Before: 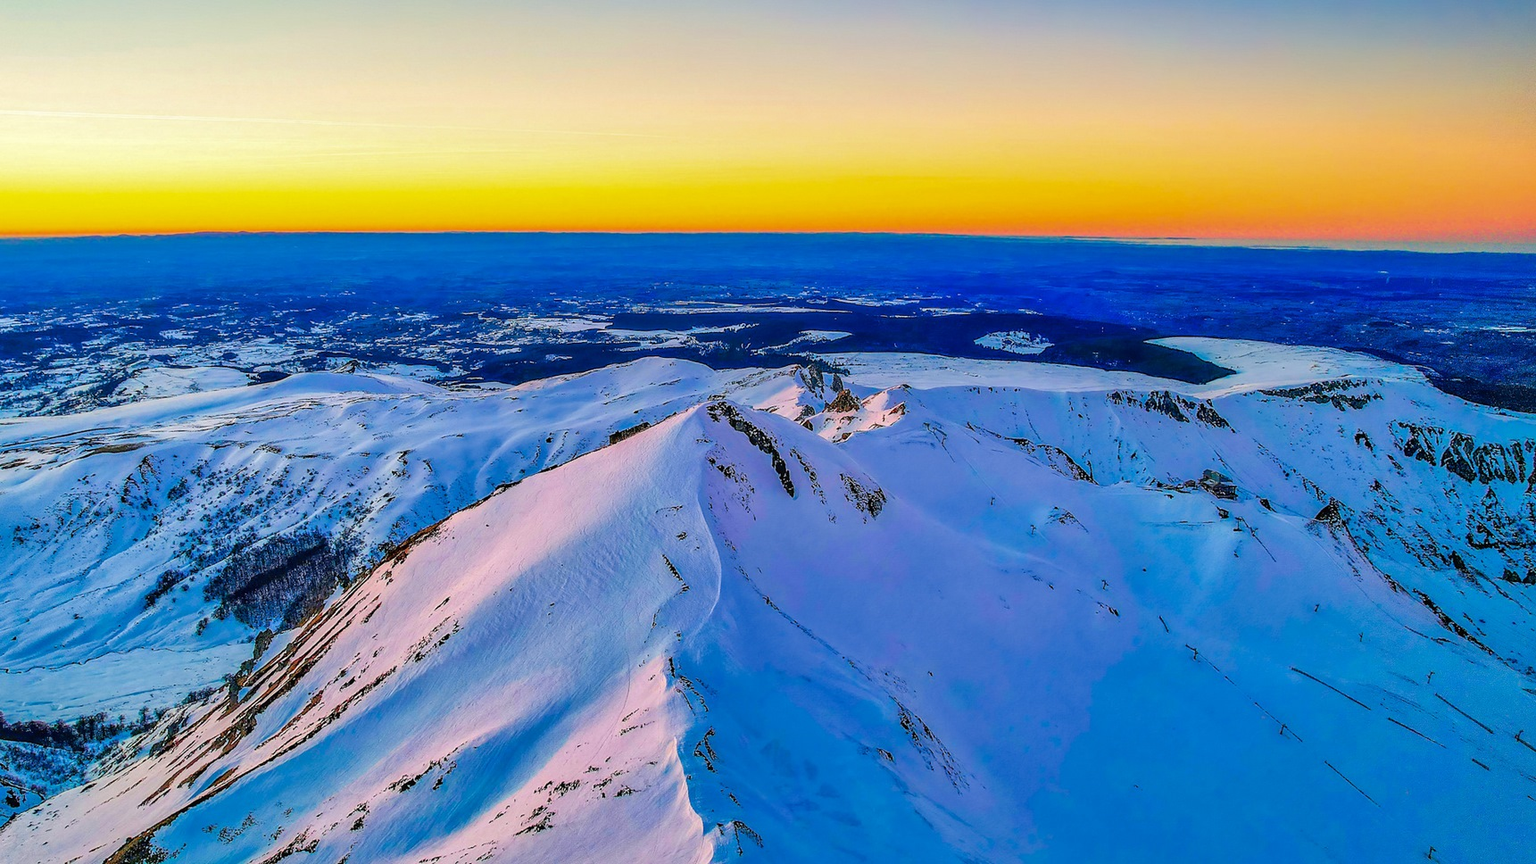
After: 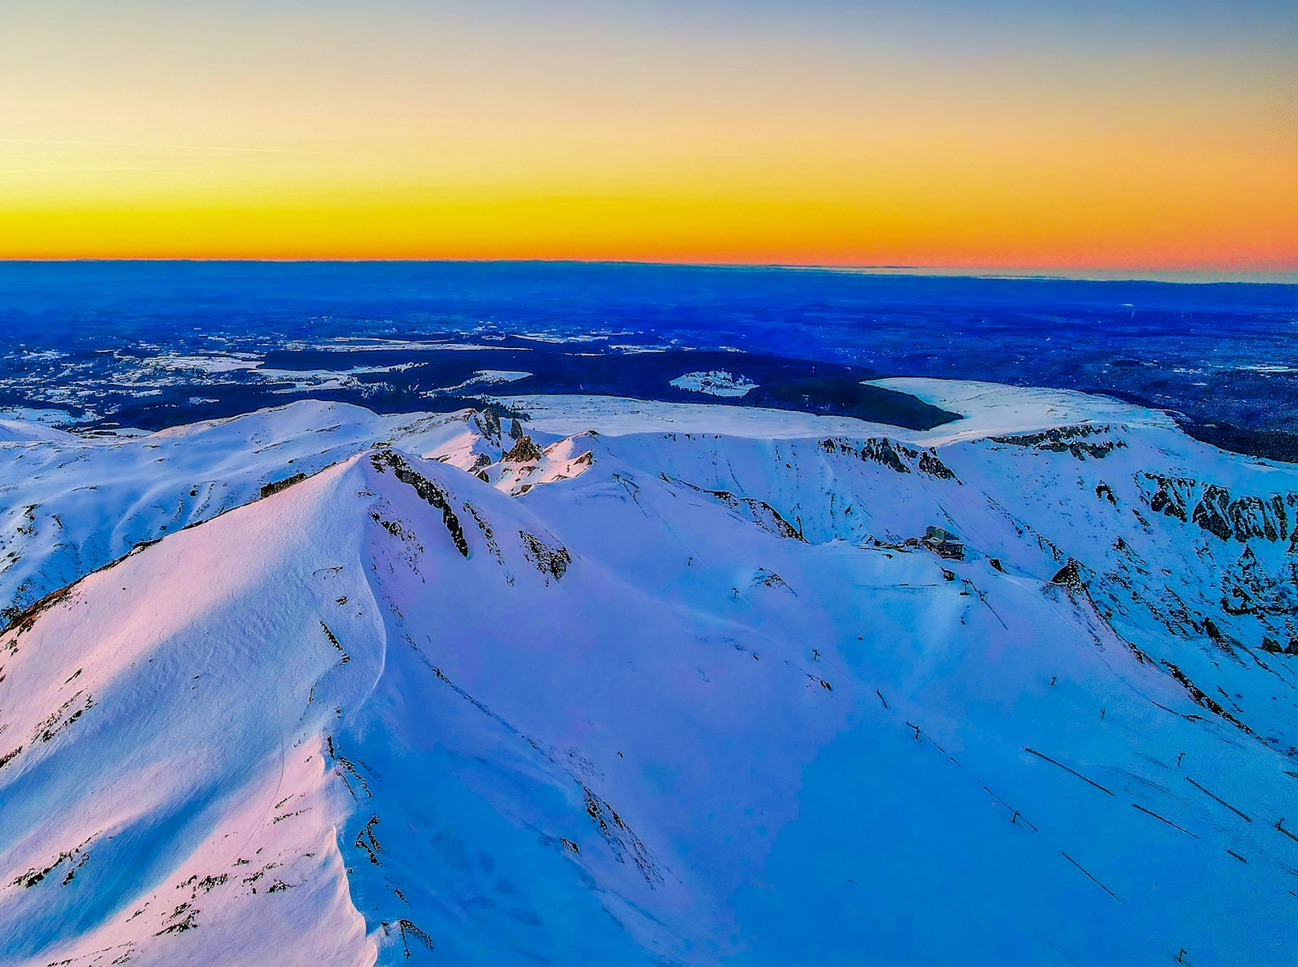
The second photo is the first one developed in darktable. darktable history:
crop and rotate: left 24.528%
